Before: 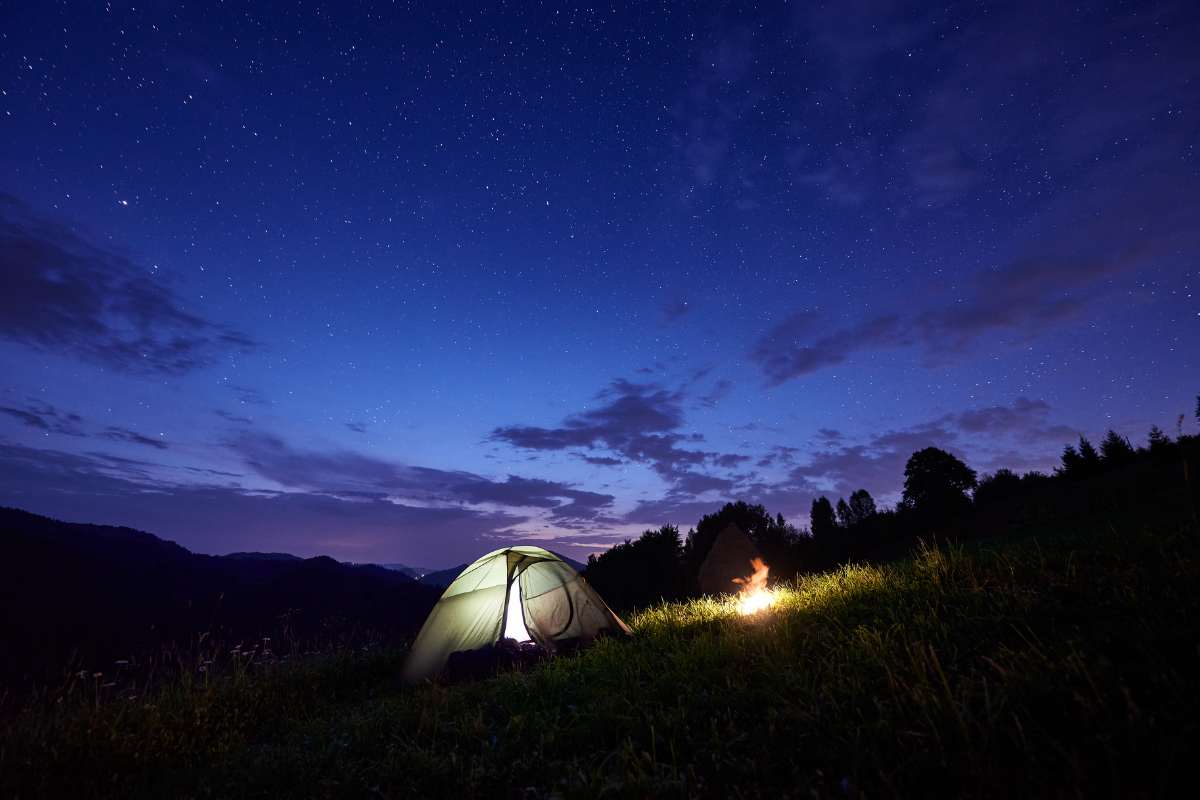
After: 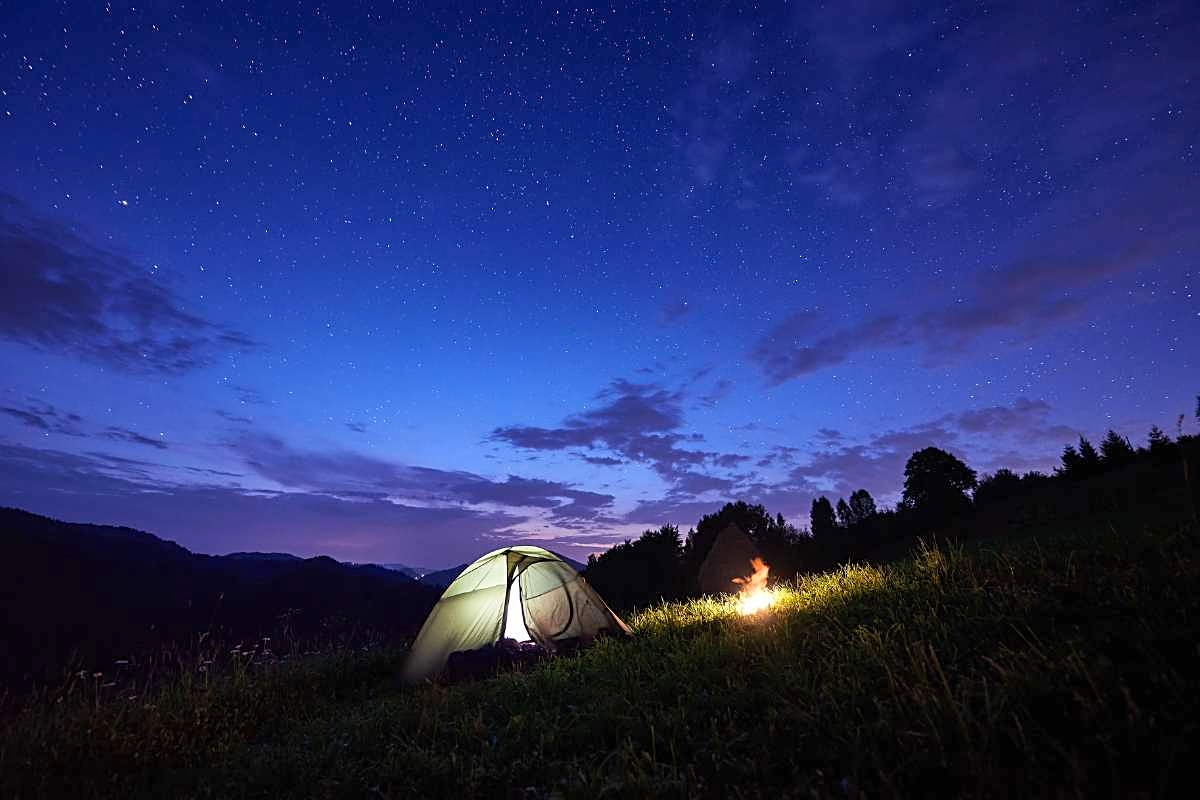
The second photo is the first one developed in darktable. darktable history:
color zones: curves: ch0 [(0.25, 0.5) (0.428, 0.473) (0.75, 0.5)]; ch1 [(0.243, 0.479) (0.398, 0.452) (0.75, 0.5)]
sharpen: on, module defaults
contrast brightness saturation: brightness 0.09, saturation 0.19
